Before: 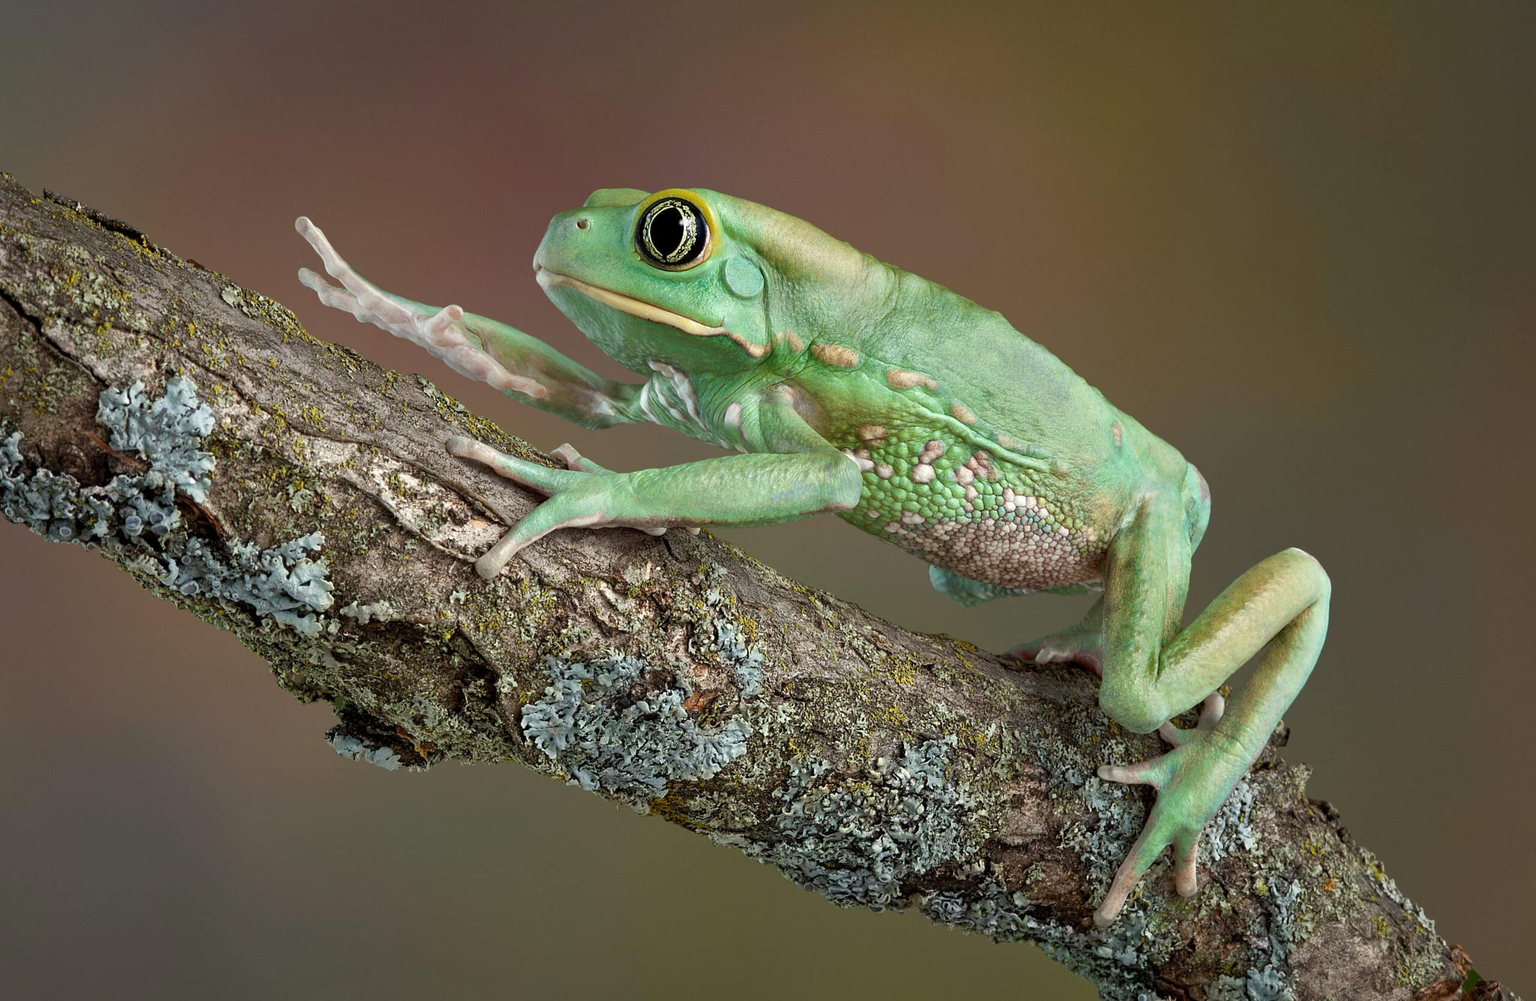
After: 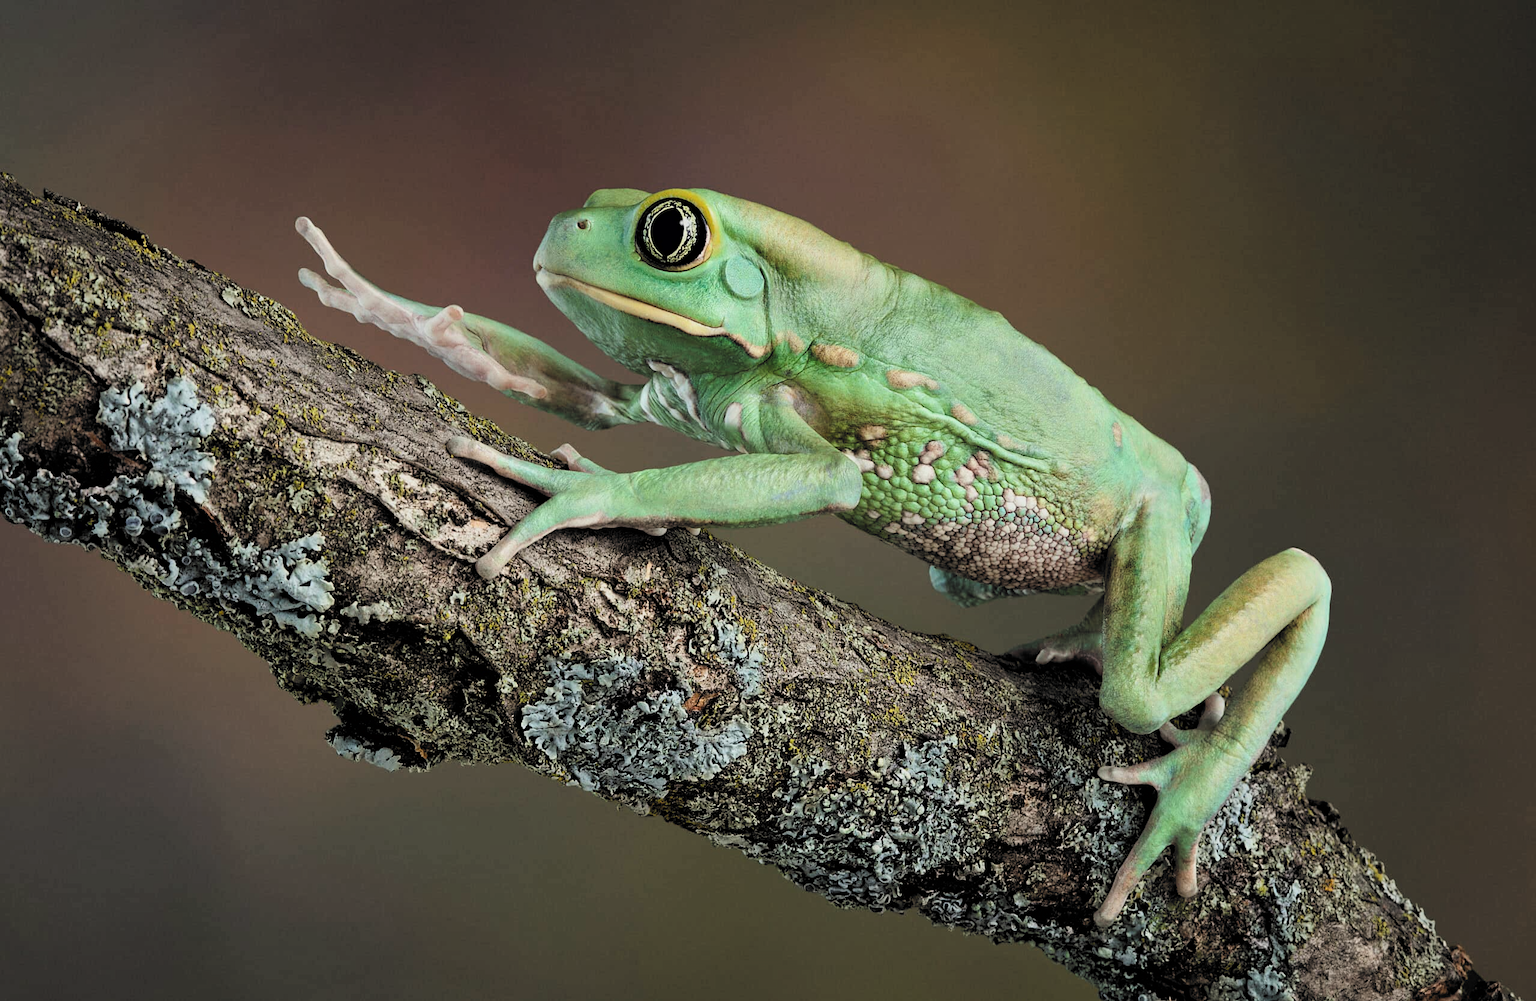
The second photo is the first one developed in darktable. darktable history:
filmic rgb: black relative exposure -5.1 EV, white relative exposure 3.97 EV, hardness 2.89, contrast 1.383, highlights saturation mix -30.73%, color science v6 (2022)
